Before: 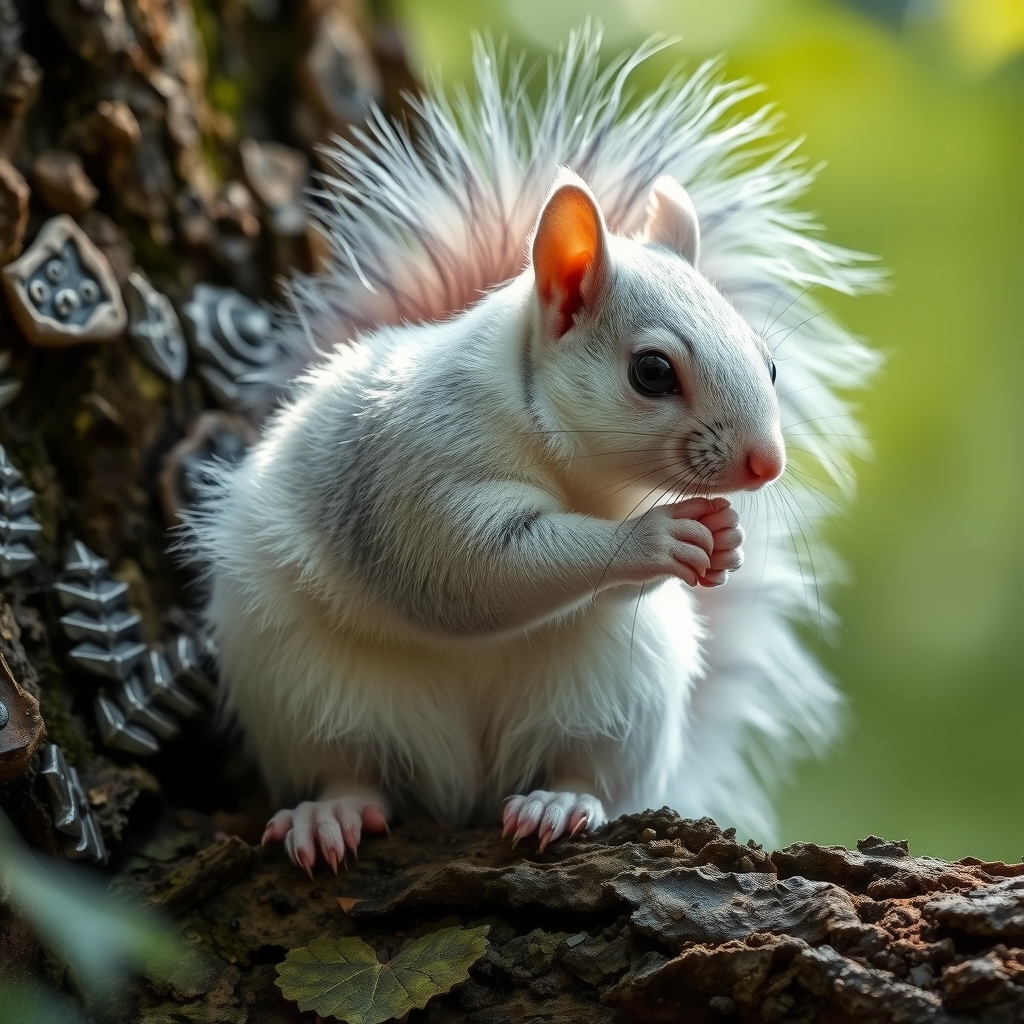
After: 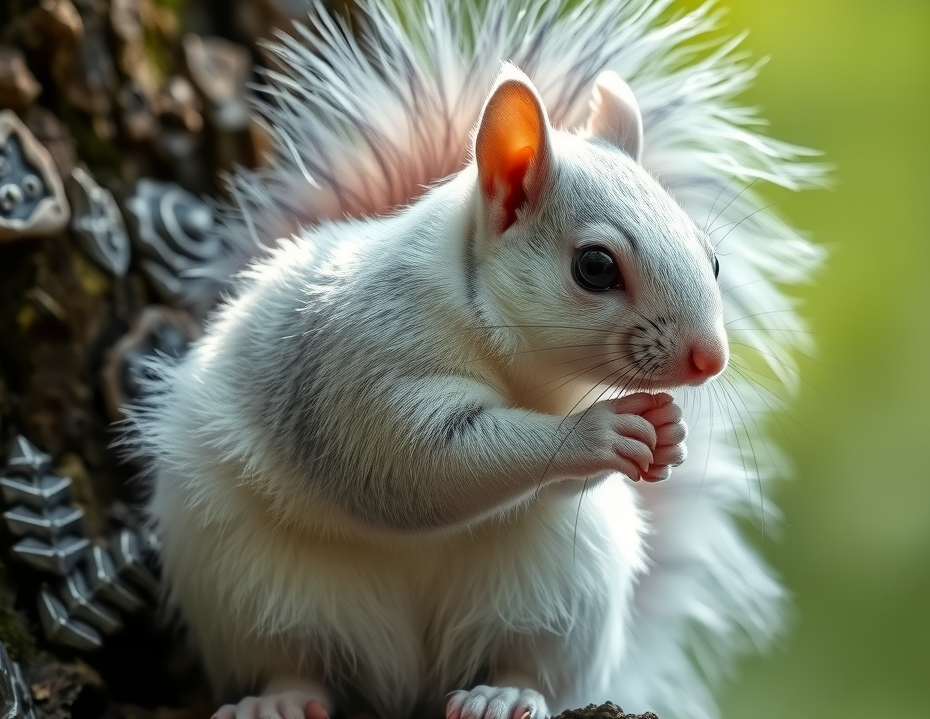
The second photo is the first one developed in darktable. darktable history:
local contrast: mode bilateral grid, contrast 20, coarseness 50, detail 102%, midtone range 0.2
crop: left 5.596%, top 10.314%, right 3.534%, bottom 19.395%
